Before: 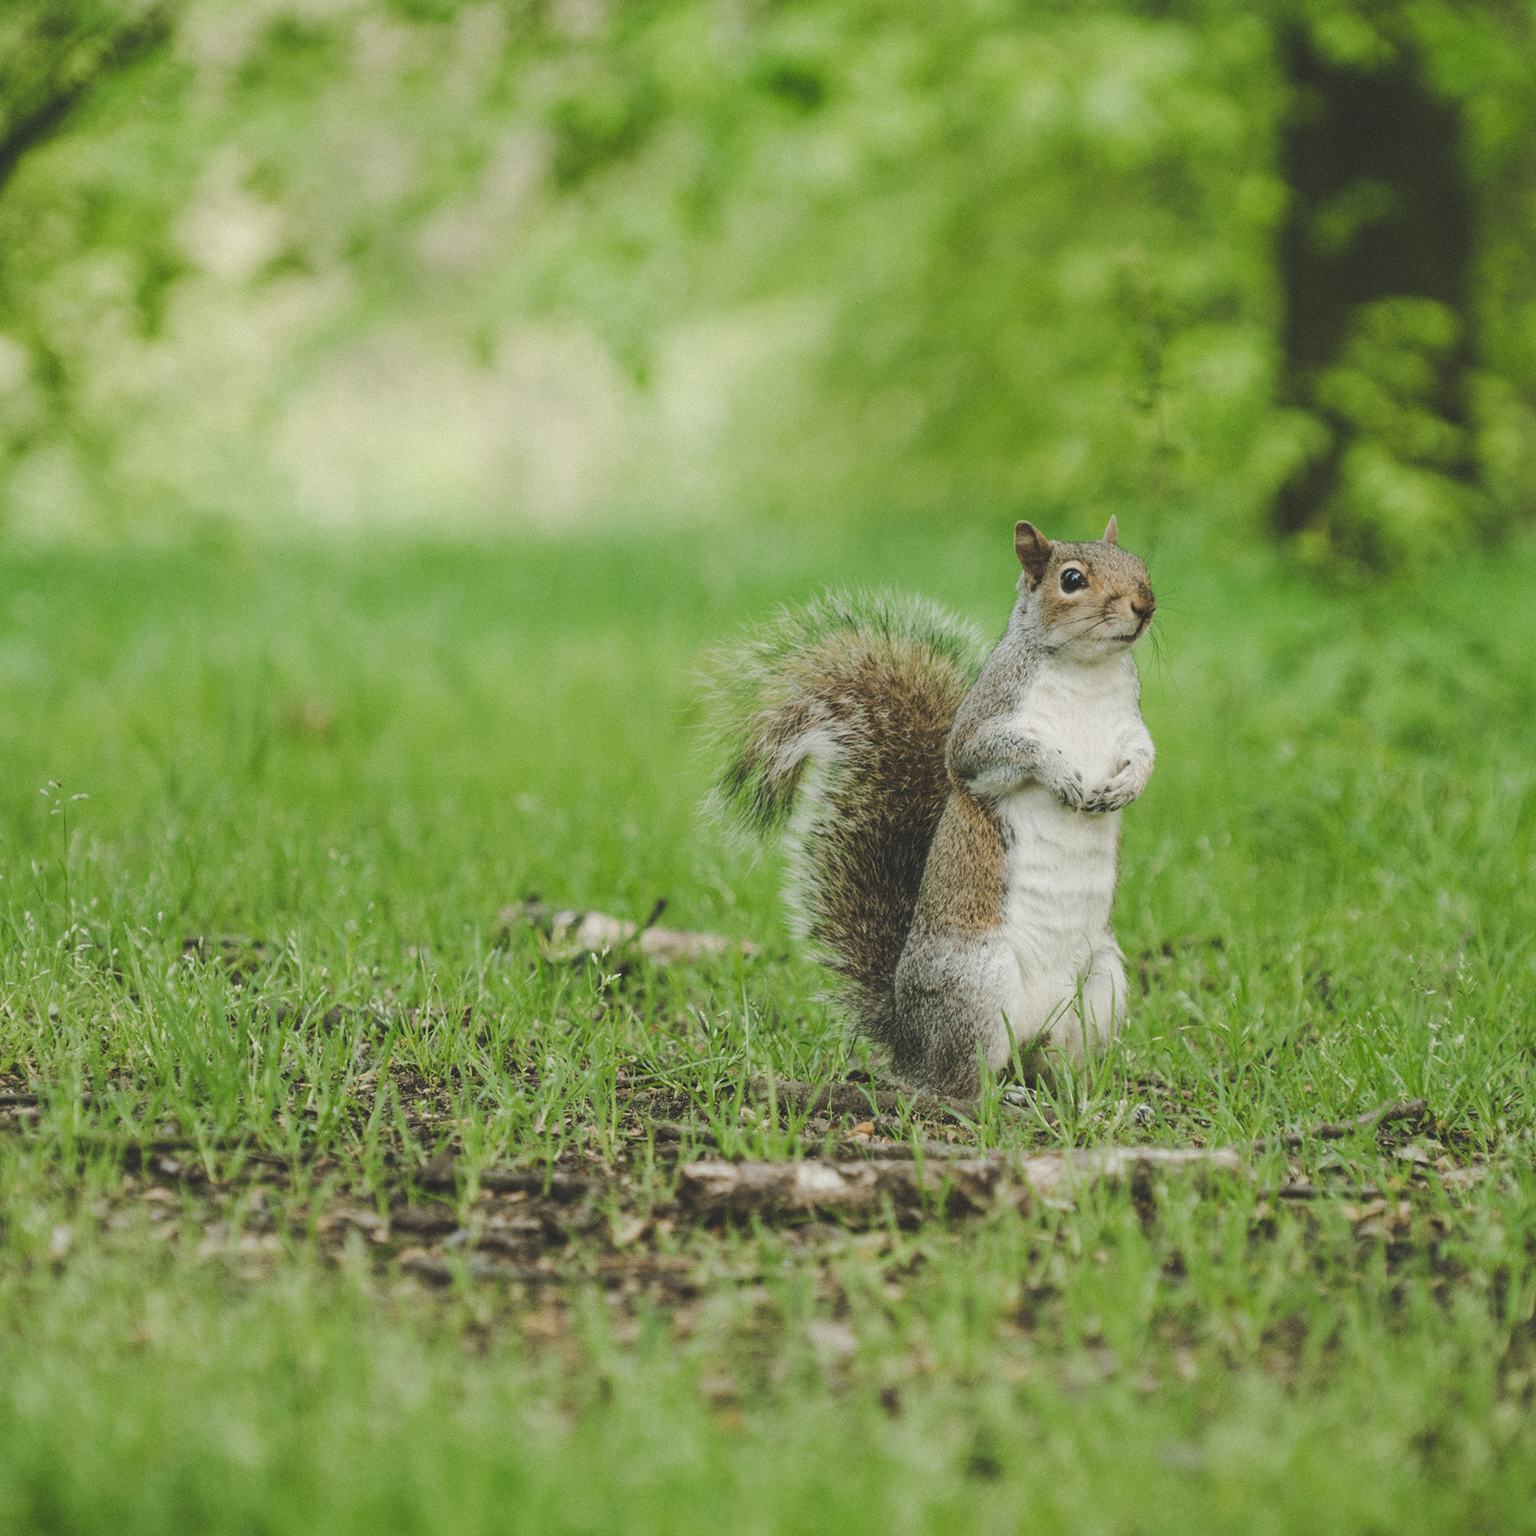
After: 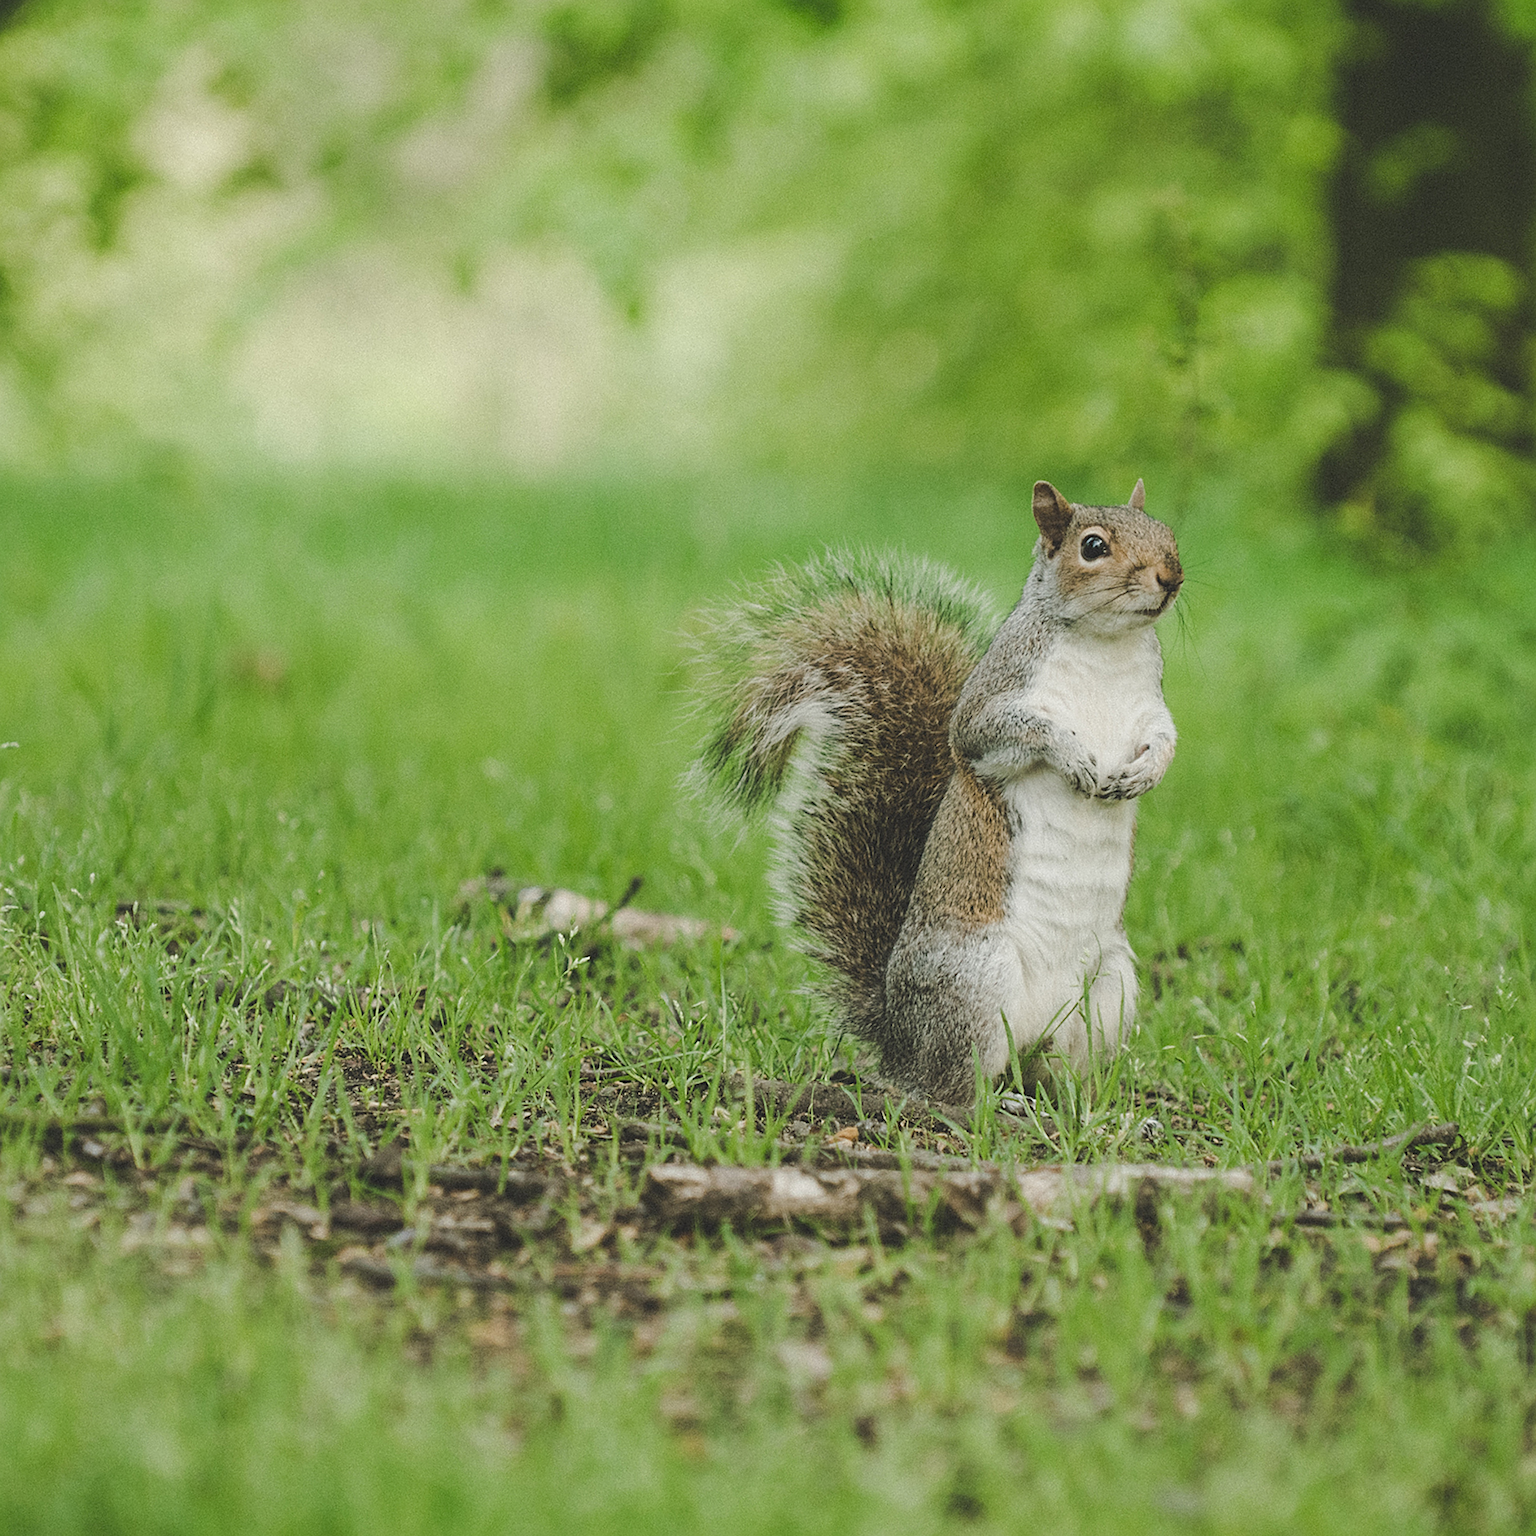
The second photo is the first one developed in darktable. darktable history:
sharpen: on, module defaults
crop and rotate: angle -1.96°, left 3.097%, top 4.154%, right 1.586%, bottom 0.529%
